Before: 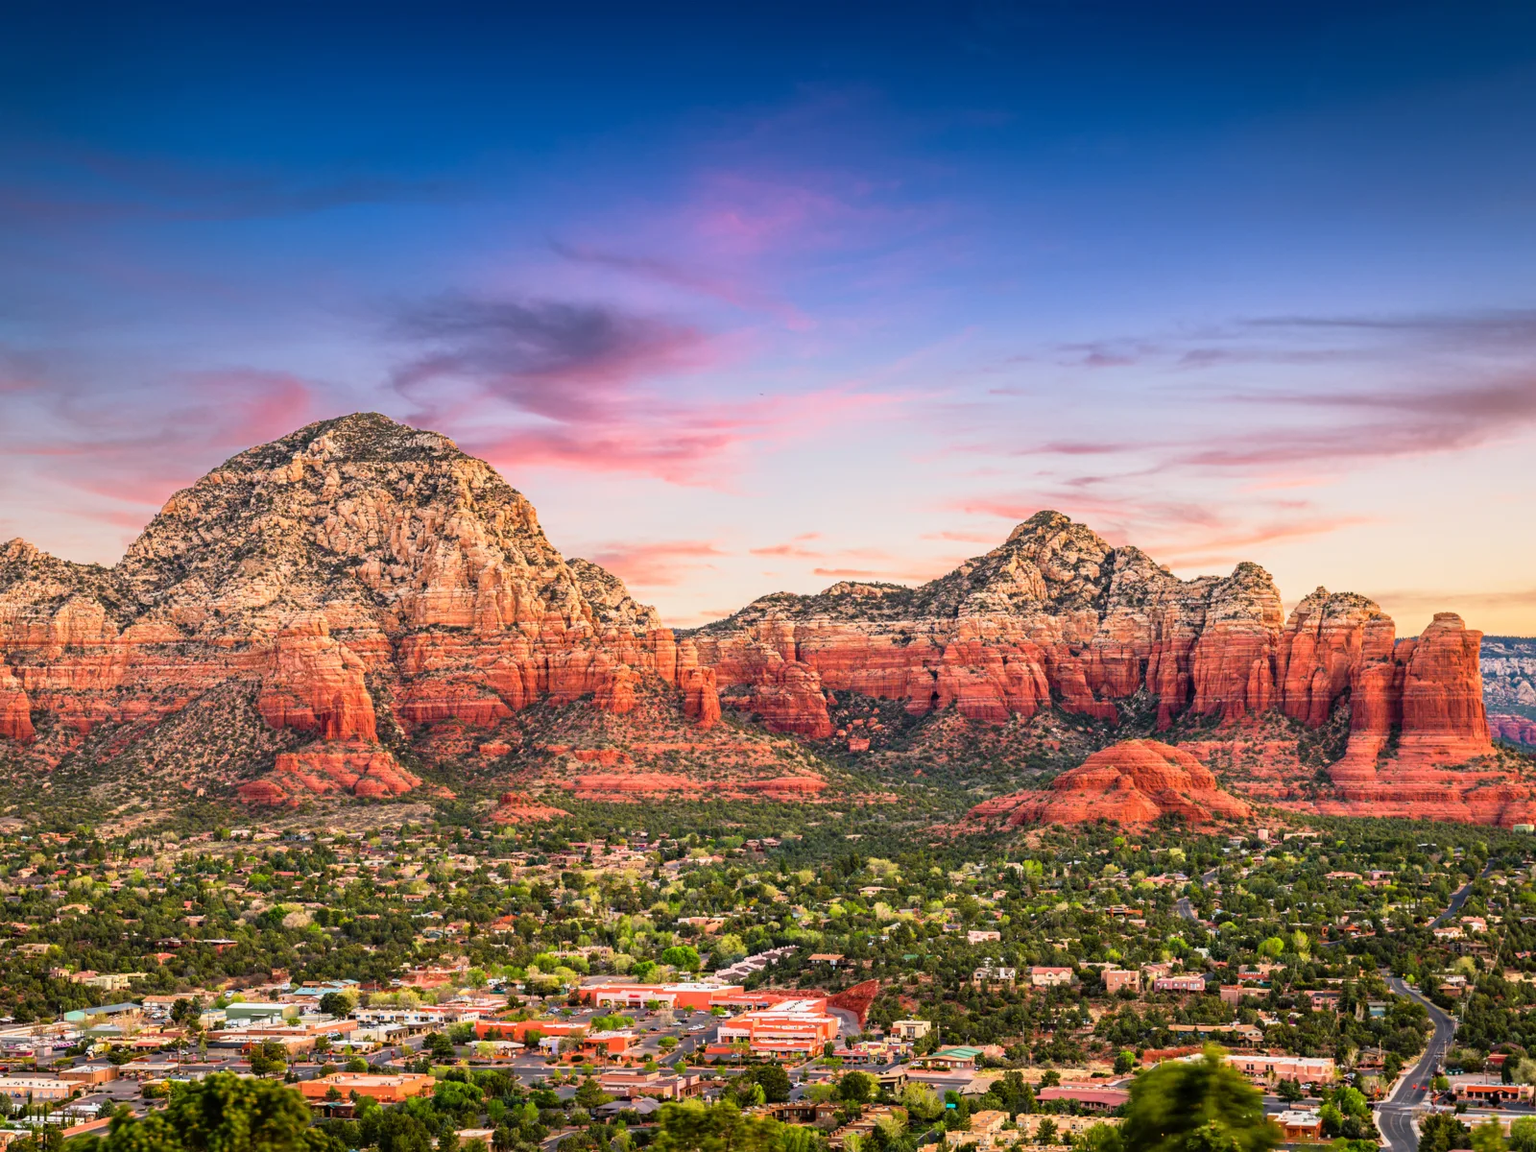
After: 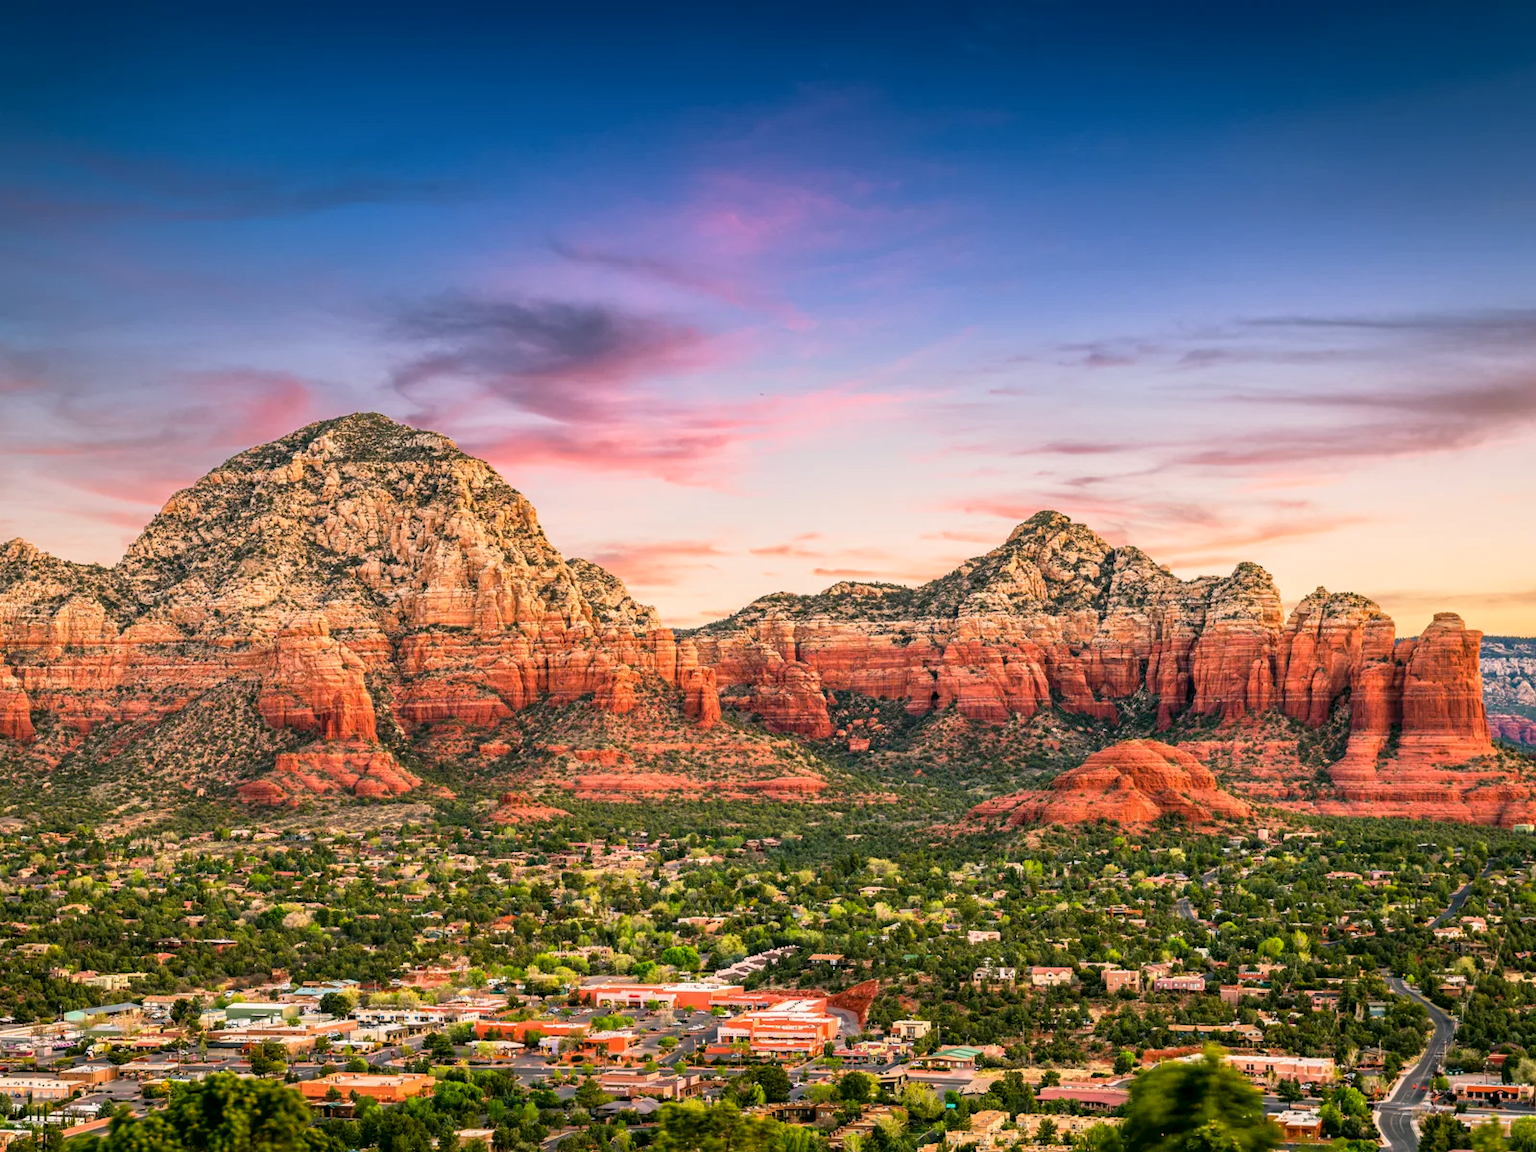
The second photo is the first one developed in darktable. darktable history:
base curve: preserve colors none
local contrast: highlights 100%, shadows 100%, detail 120%, midtone range 0.2
color correction: highlights a* 4.02, highlights b* 4.98, shadows a* -7.55, shadows b* 4.98
